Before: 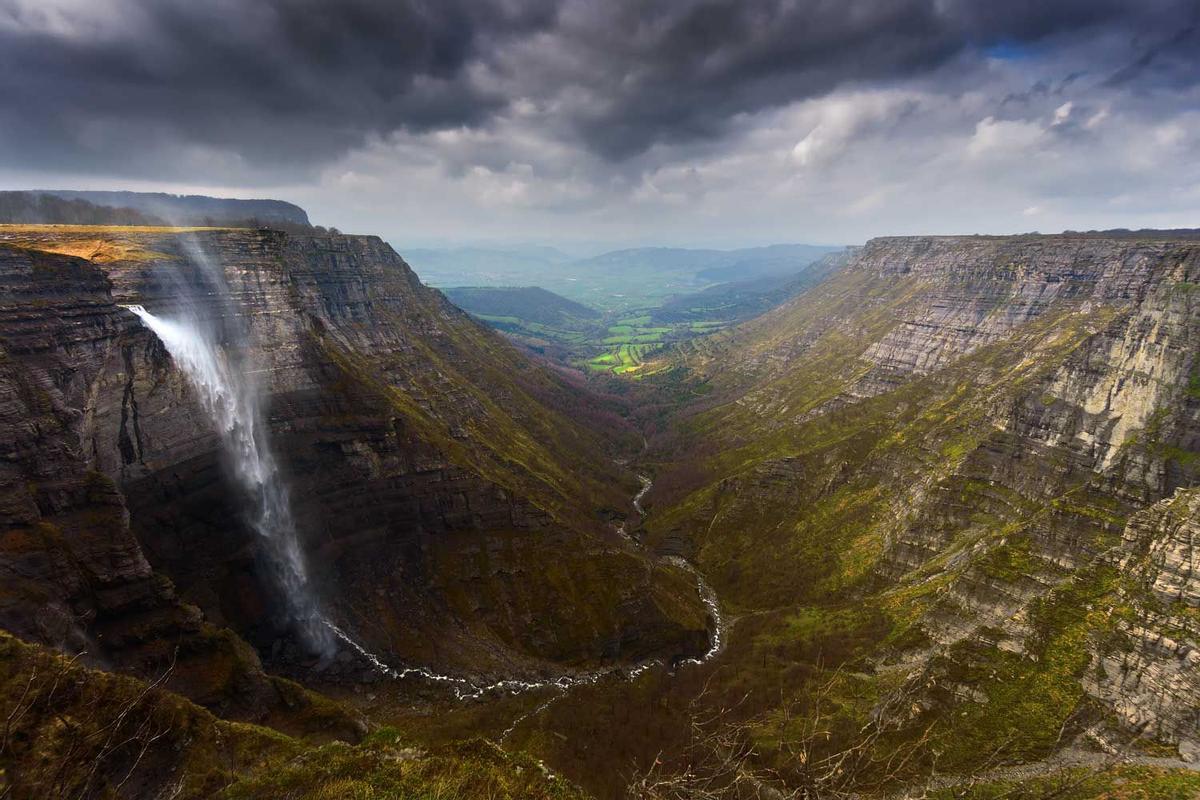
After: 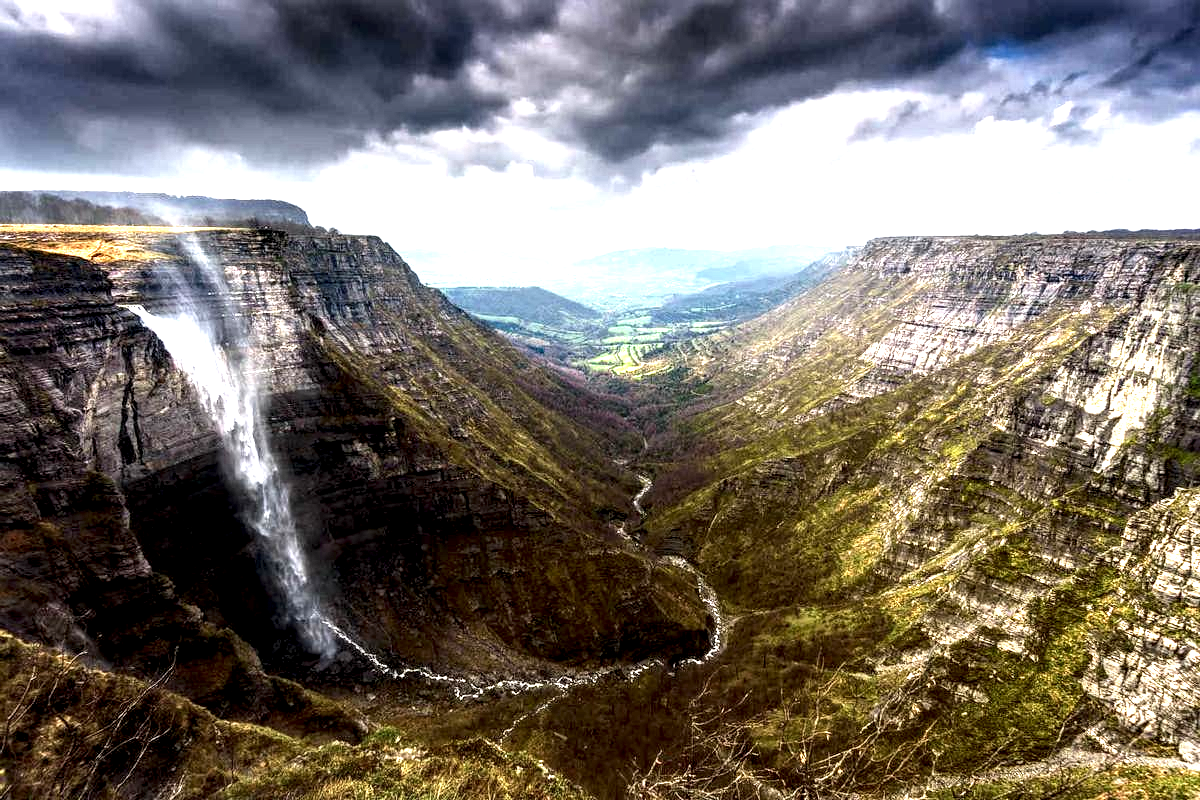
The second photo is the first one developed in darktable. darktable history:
color correction: highlights b* -0.034
exposure: black level correction 0, exposure 1.097 EV, compensate exposure bias true, compensate highlight preservation false
local contrast: shadows 181%, detail 223%
